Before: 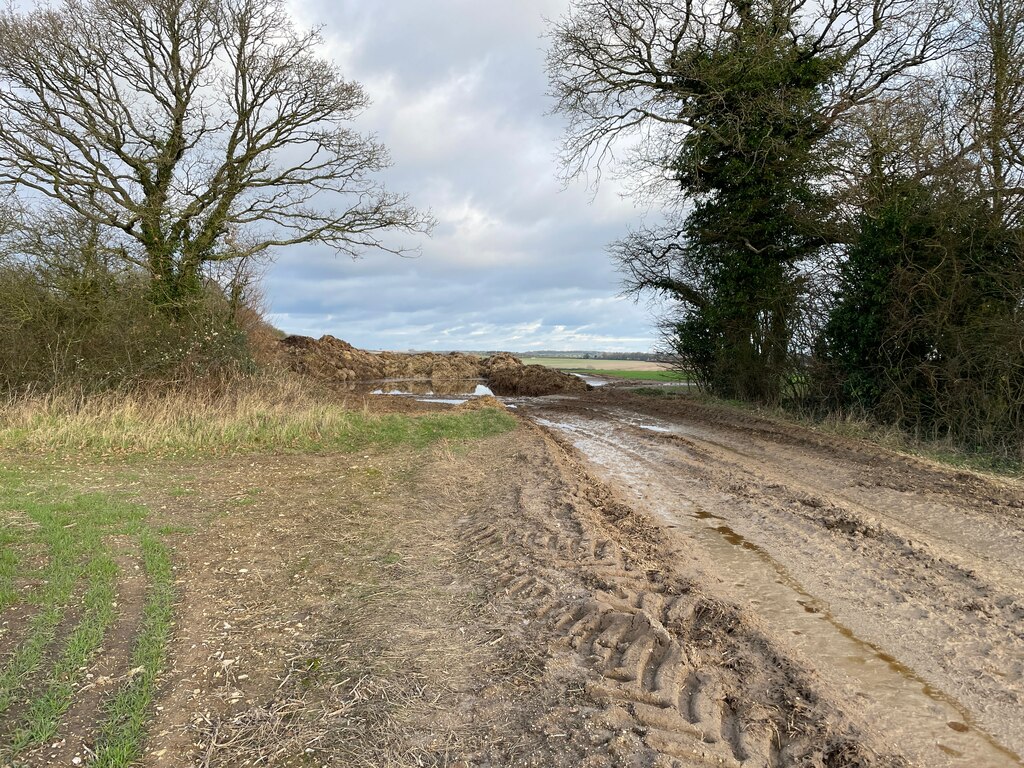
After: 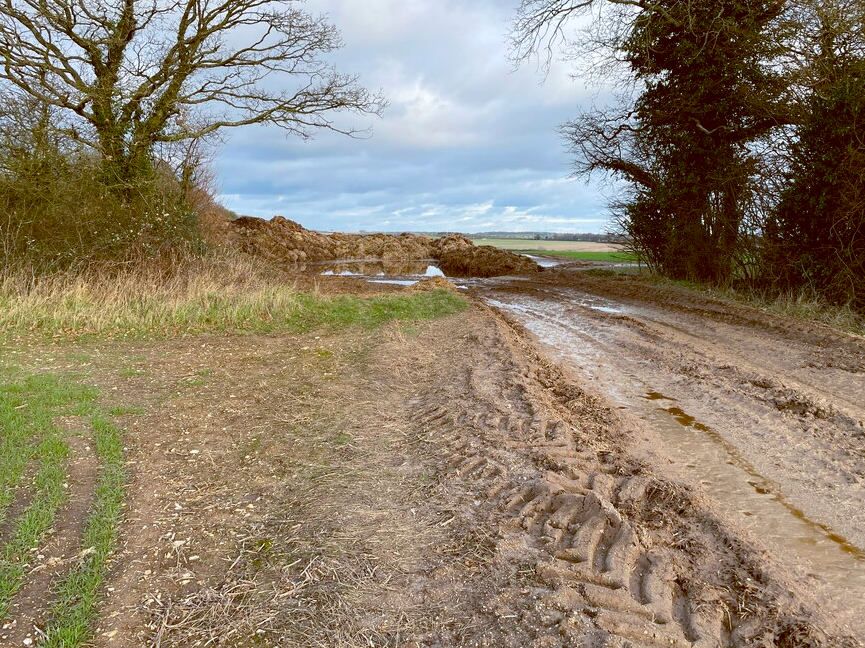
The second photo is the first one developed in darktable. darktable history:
crop and rotate: left 4.842%, top 15.51%, right 10.668%
color balance: lift [1, 1.015, 1.004, 0.985], gamma [1, 0.958, 0.971, 1.042], gain [1, 0.956, 0.977, 1.044]
